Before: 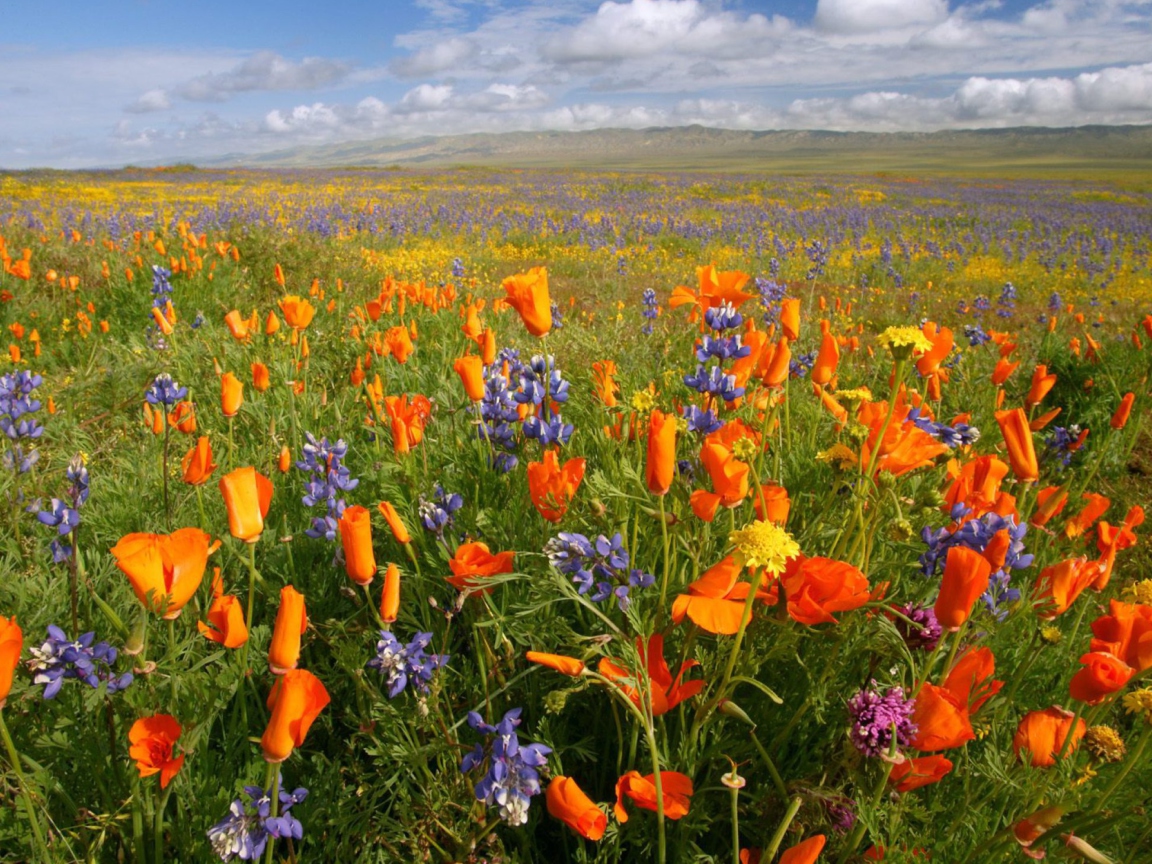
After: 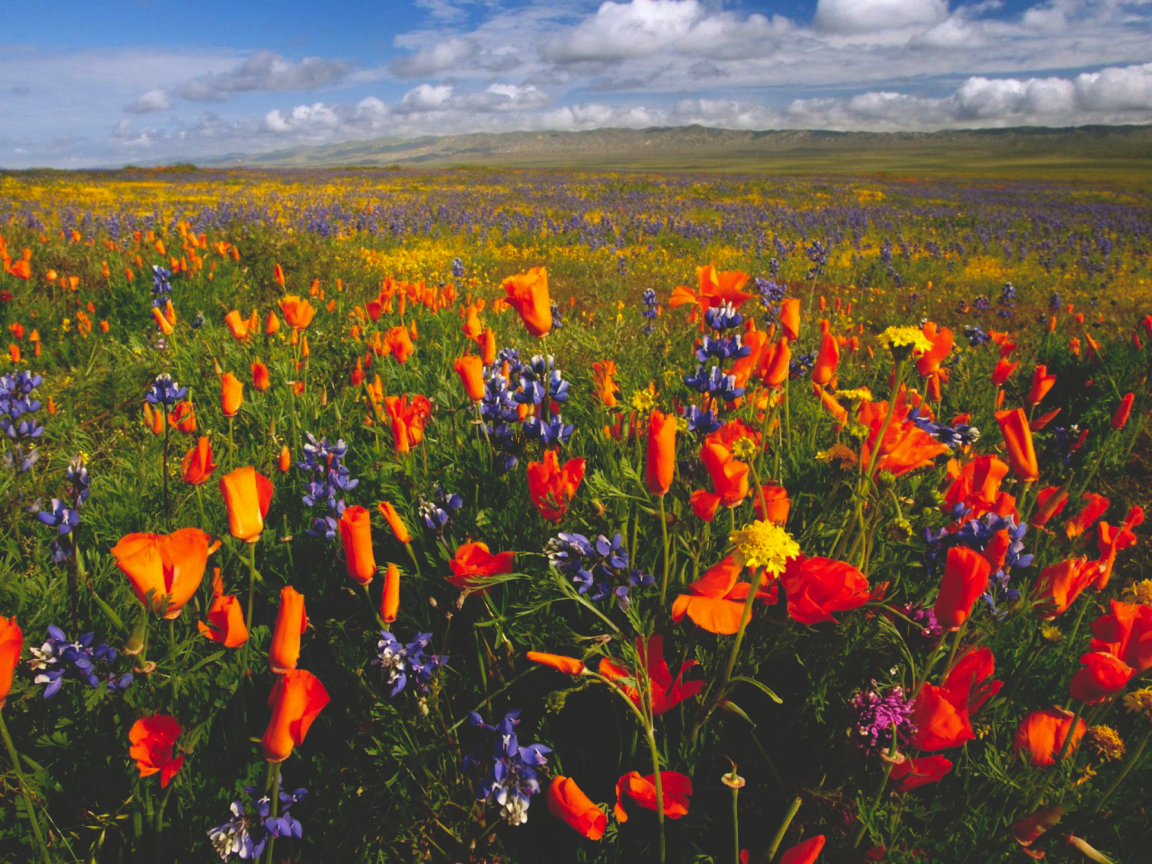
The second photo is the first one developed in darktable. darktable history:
base curve: curves: ch0 [(0, 0.02) (0.083, 0.036) (1, 1)], preserve colors none
